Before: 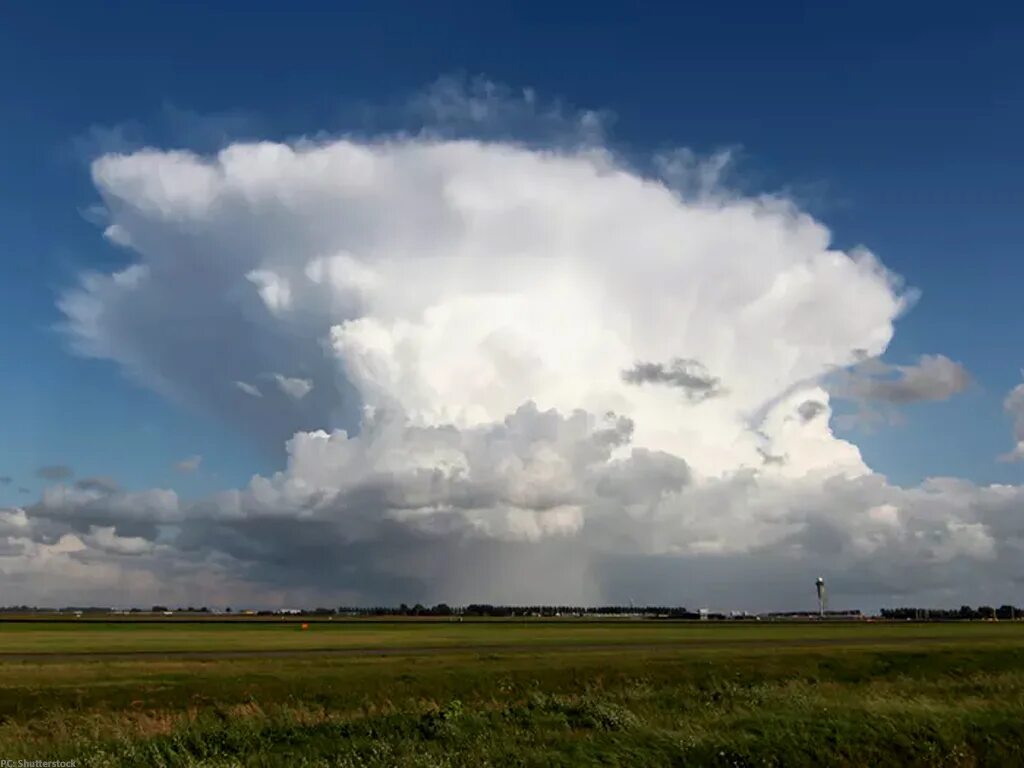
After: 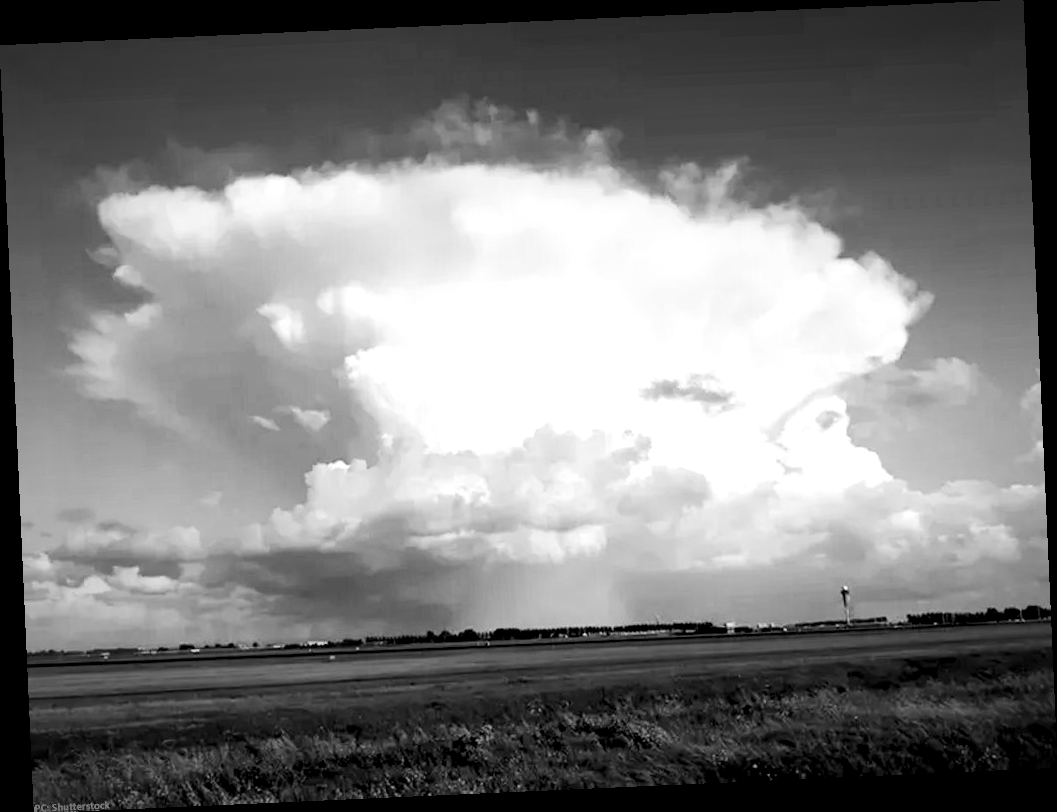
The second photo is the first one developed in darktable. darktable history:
monochrome: a 16.01, b -2.65, highlights 0.52
tone curve: curves: ch0 [(0, 0) (0.126, 0.086) (0.338, 0.327) (0.494, 0.55) (0.703, 0.762) (1, 1)]; ch1 [(0, 0) (0.346, 0.324) (0.45, 0.431) (0.5, 0.5) (0.522, 0.517) (0.55, 0.578) (1, 1)]; ch2 [(0, 0) (0.44, 0.424) (0.501, 0.499) (0.554, 0.563) (0.622, 0.667) (0.707, 0.746) (1, 1)], color space Lab, independent channels, preserve colors none
contrast brightness saturation: contrast 0.09, saturation 0.28
local contrast: mode bilateral grid, contrast 20, coarseness 50, detail 120%, midtone range 0.2
rotate and perspective: rotation -2.56°, automatic cropping off
levels: black 3.83%, white 90.64%, levels [0.044, 0.416, 0.908]
vignetting: automatic ratio true
